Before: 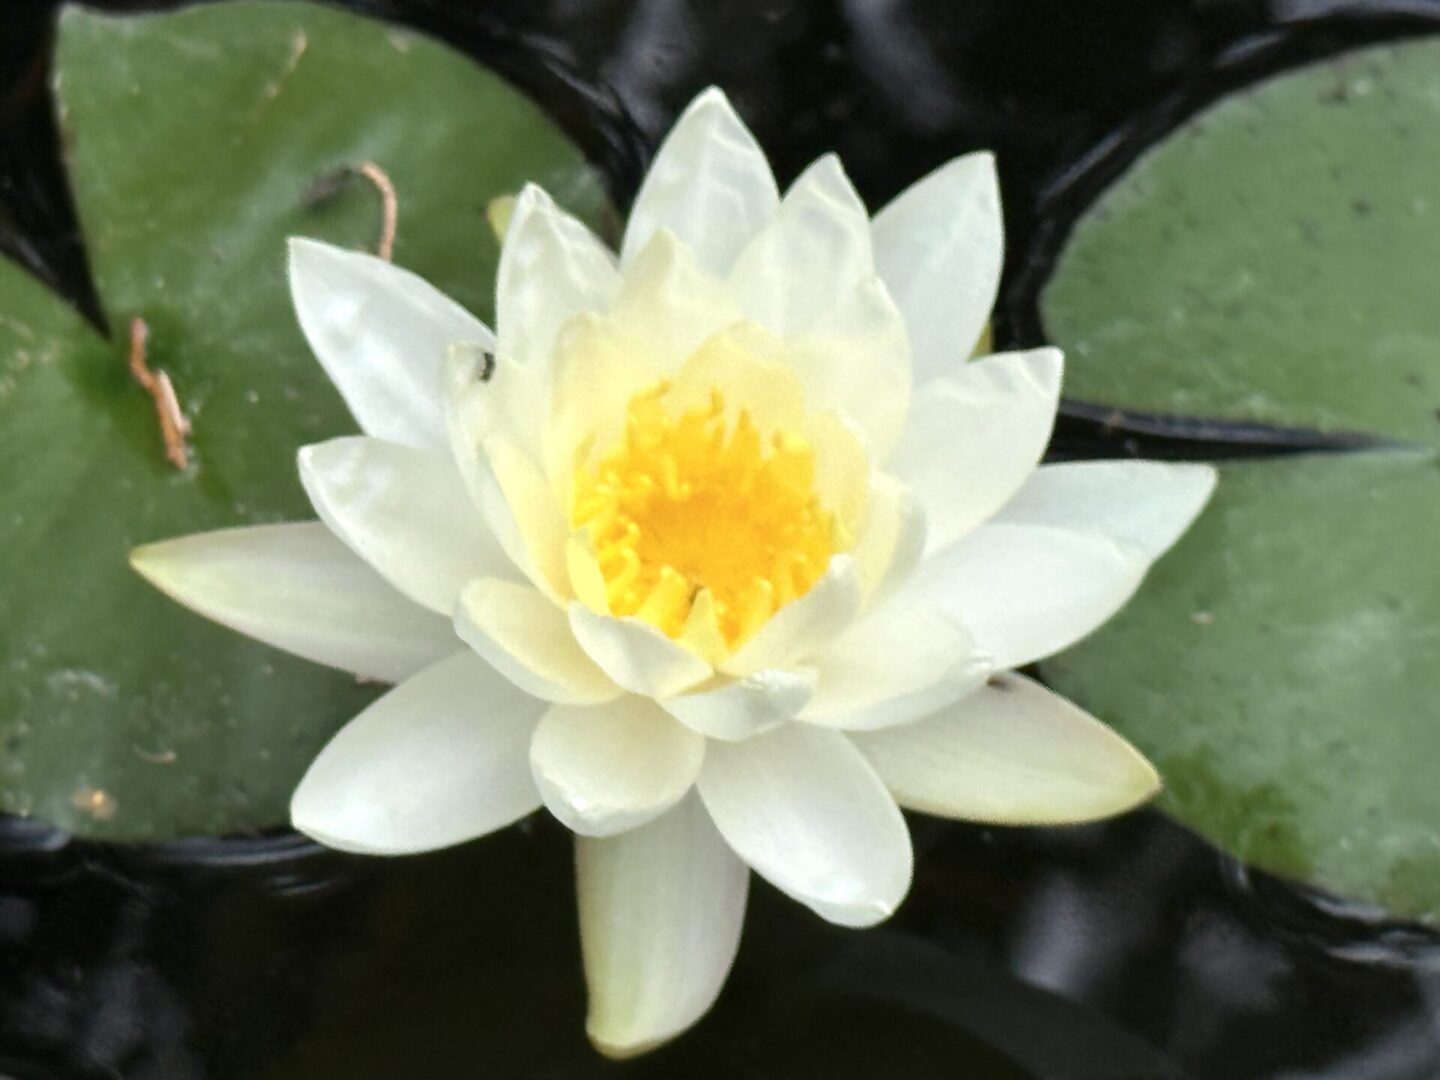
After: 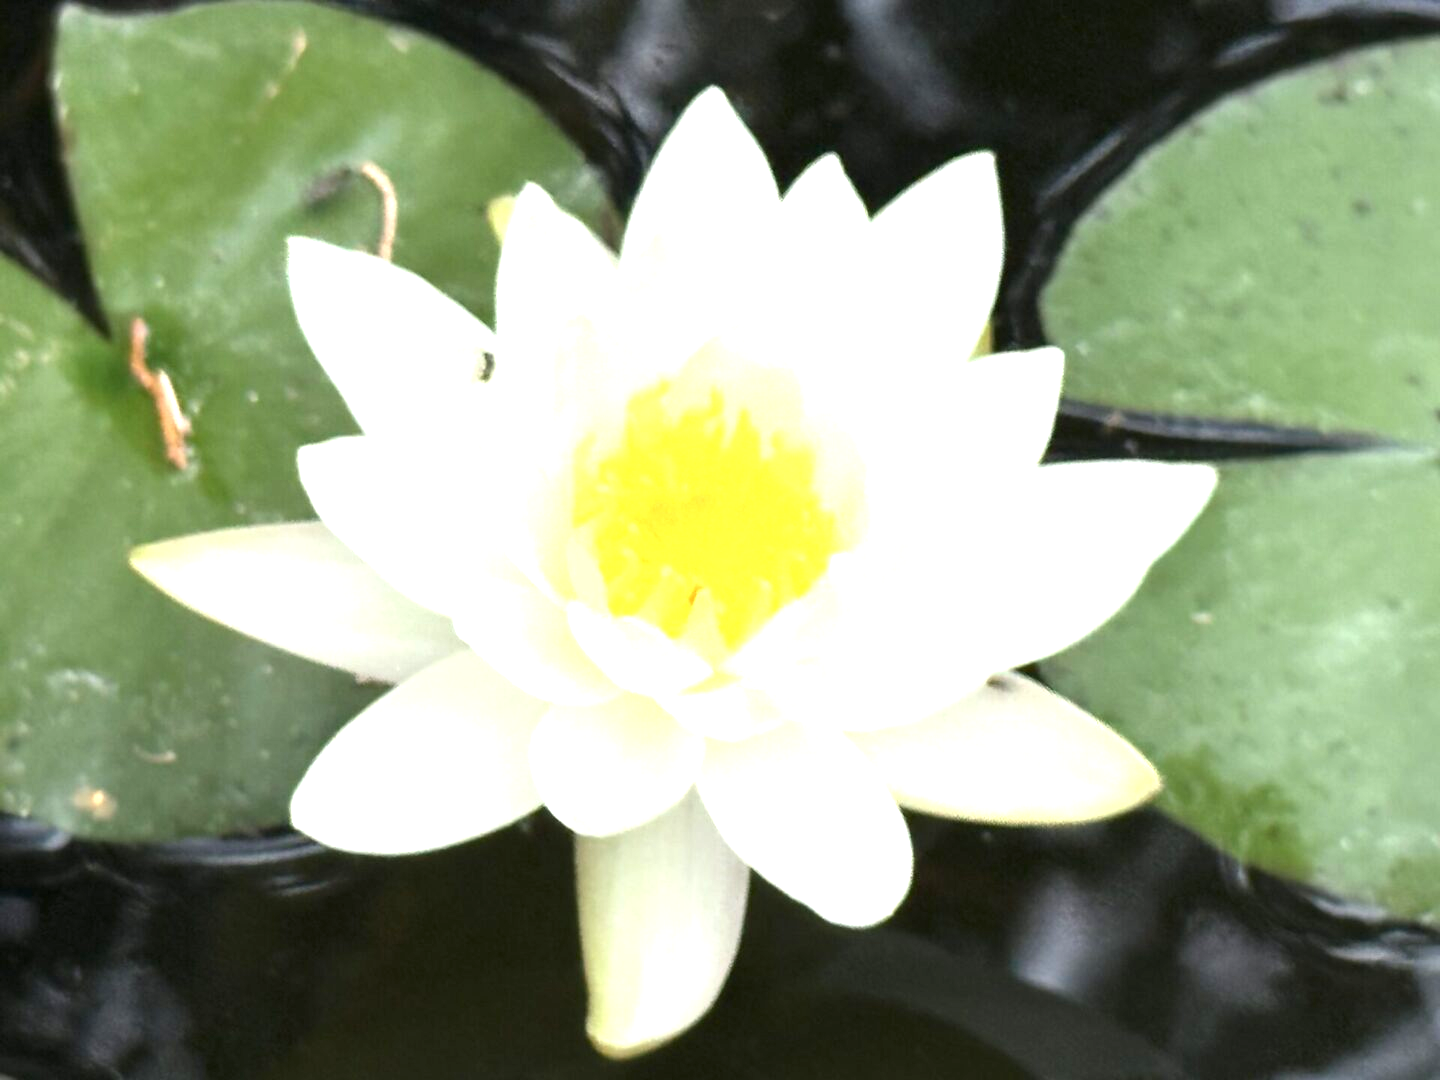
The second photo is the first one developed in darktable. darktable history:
exposure: black level correction 0, exposure 1.122 EV, compensate highlight preservation false
